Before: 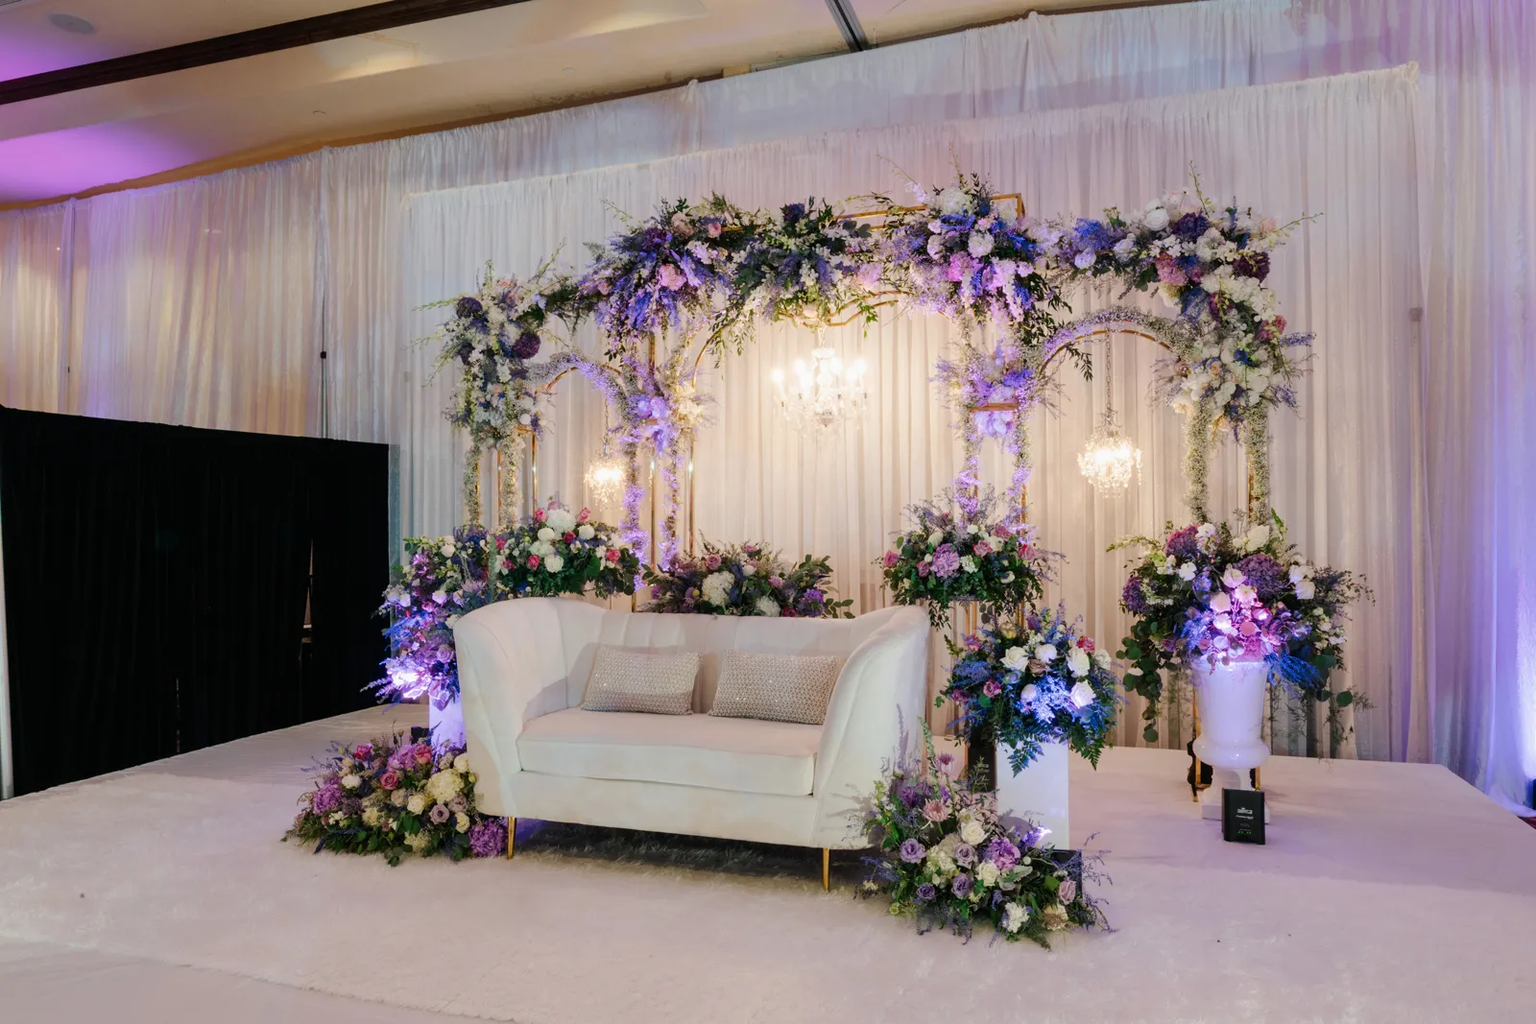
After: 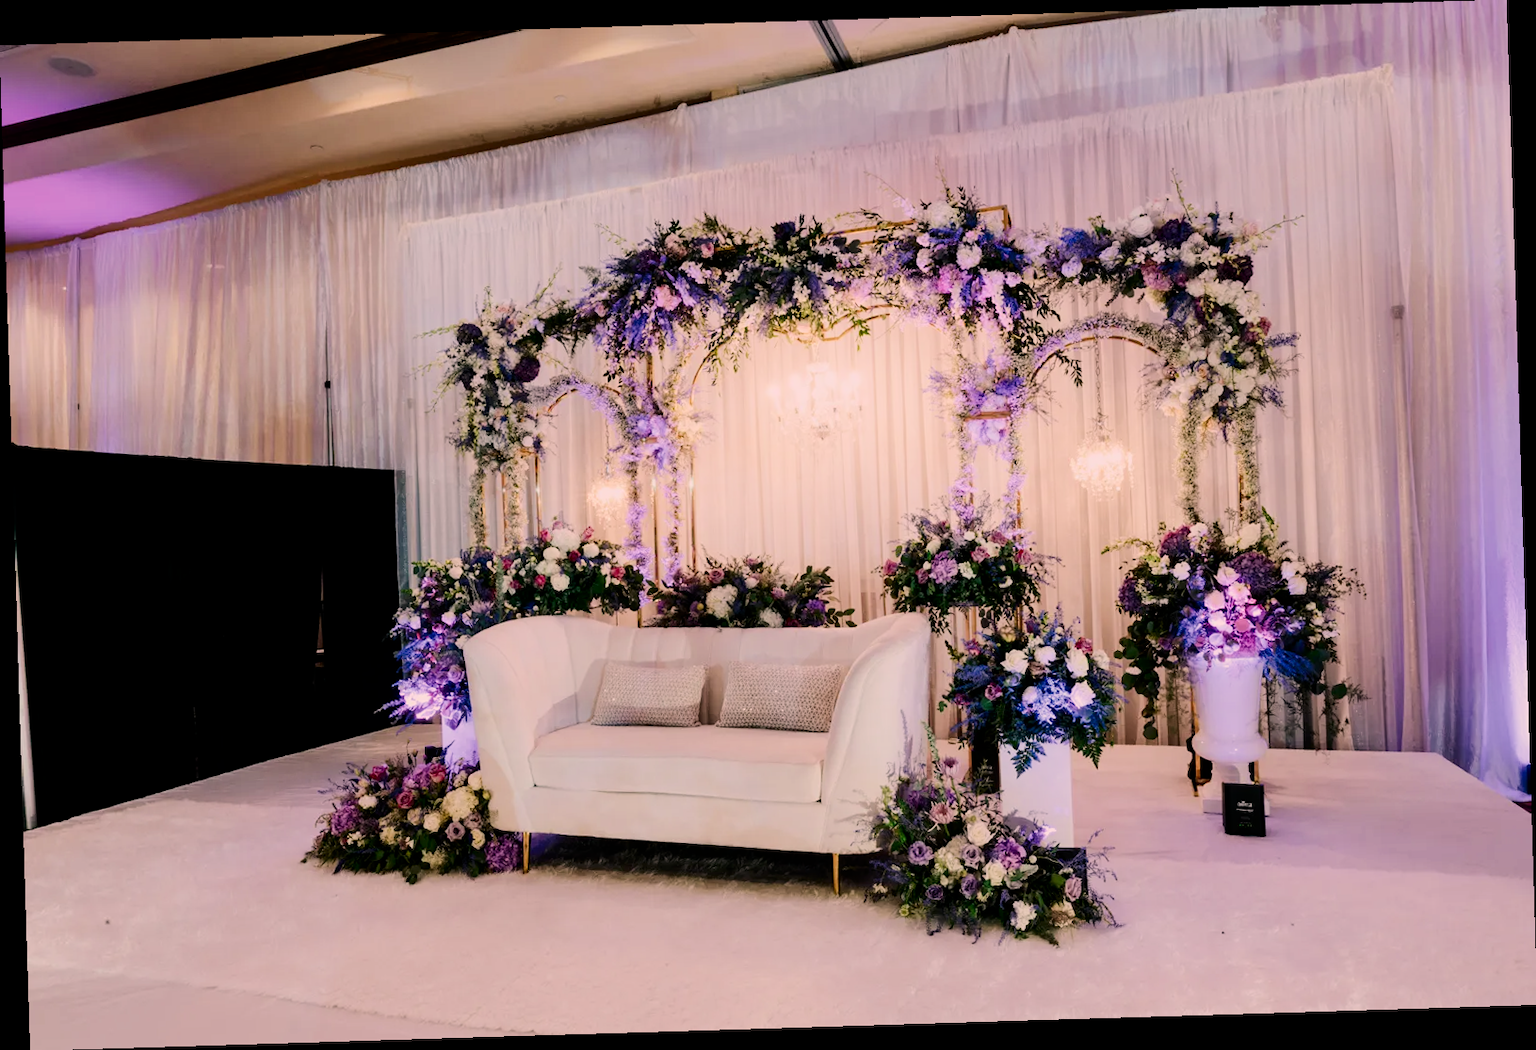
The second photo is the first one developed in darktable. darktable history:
color correction: highlights a* 12.23, highlights b* 5.41
contrast brightness saturation: contrast 0.28
filmic rgb: black relative exposure -7.32 EV, white relative exposure 5.09 EV, hardness 3.2
rotate and perspective: rotation -1.75°, automatic cropping off
